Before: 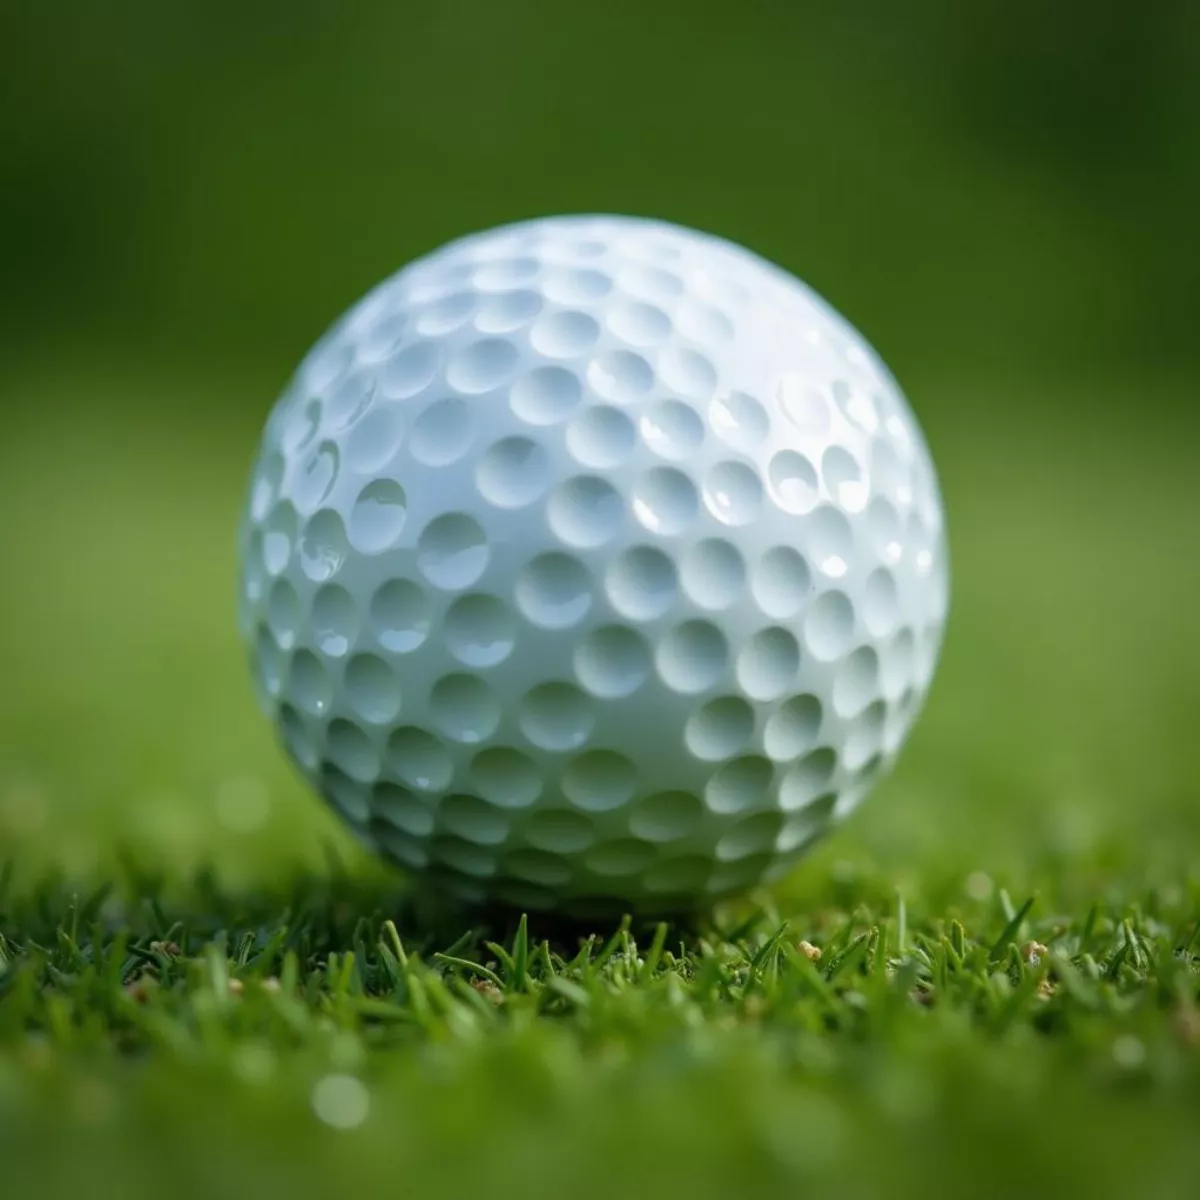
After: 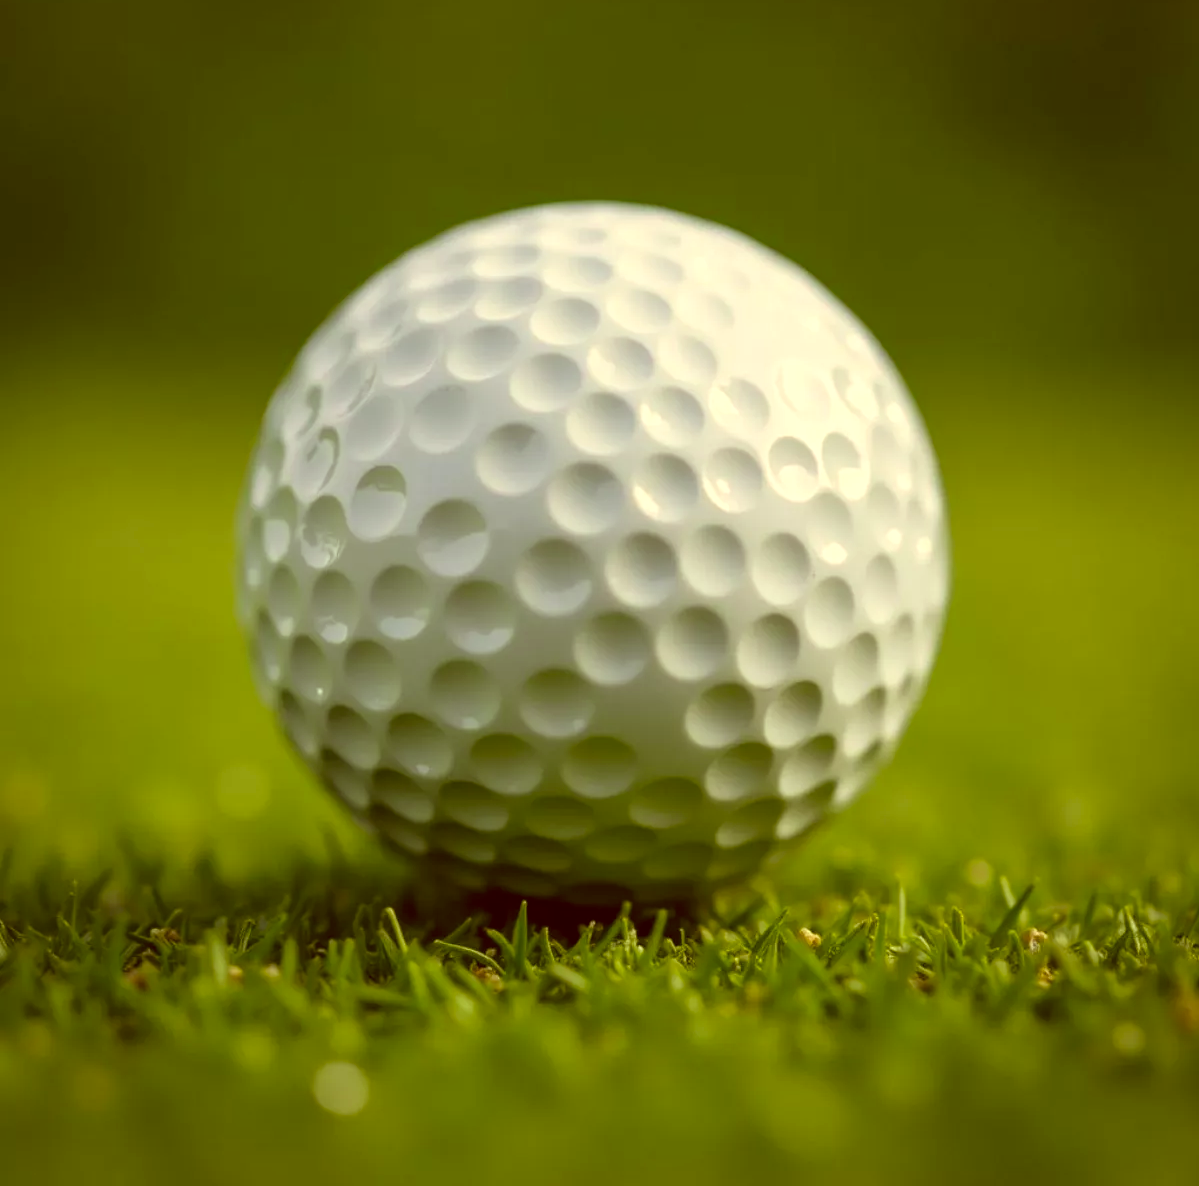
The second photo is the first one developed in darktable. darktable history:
crop: top 1.158%, right 0.013%
exposure: exposure 0.13 EV, compensate exposure bias true, compensate highlight preservation false
color correction: highlights a* 1.02, highlights b* 24.61, shadows a* 15.75, shadows b* 24.87
